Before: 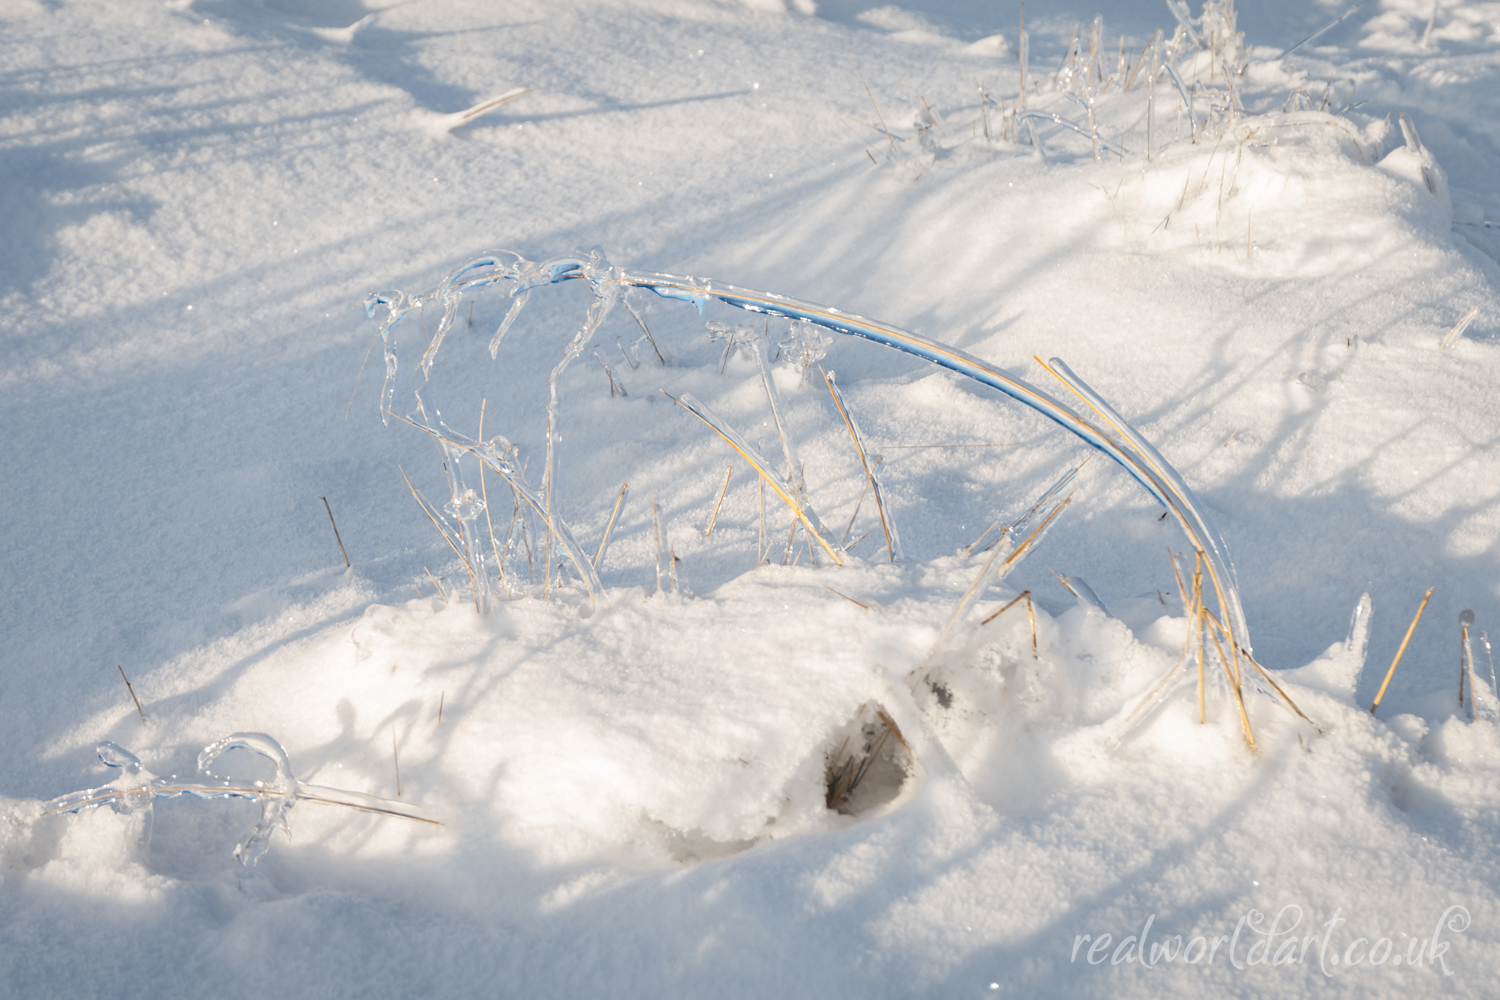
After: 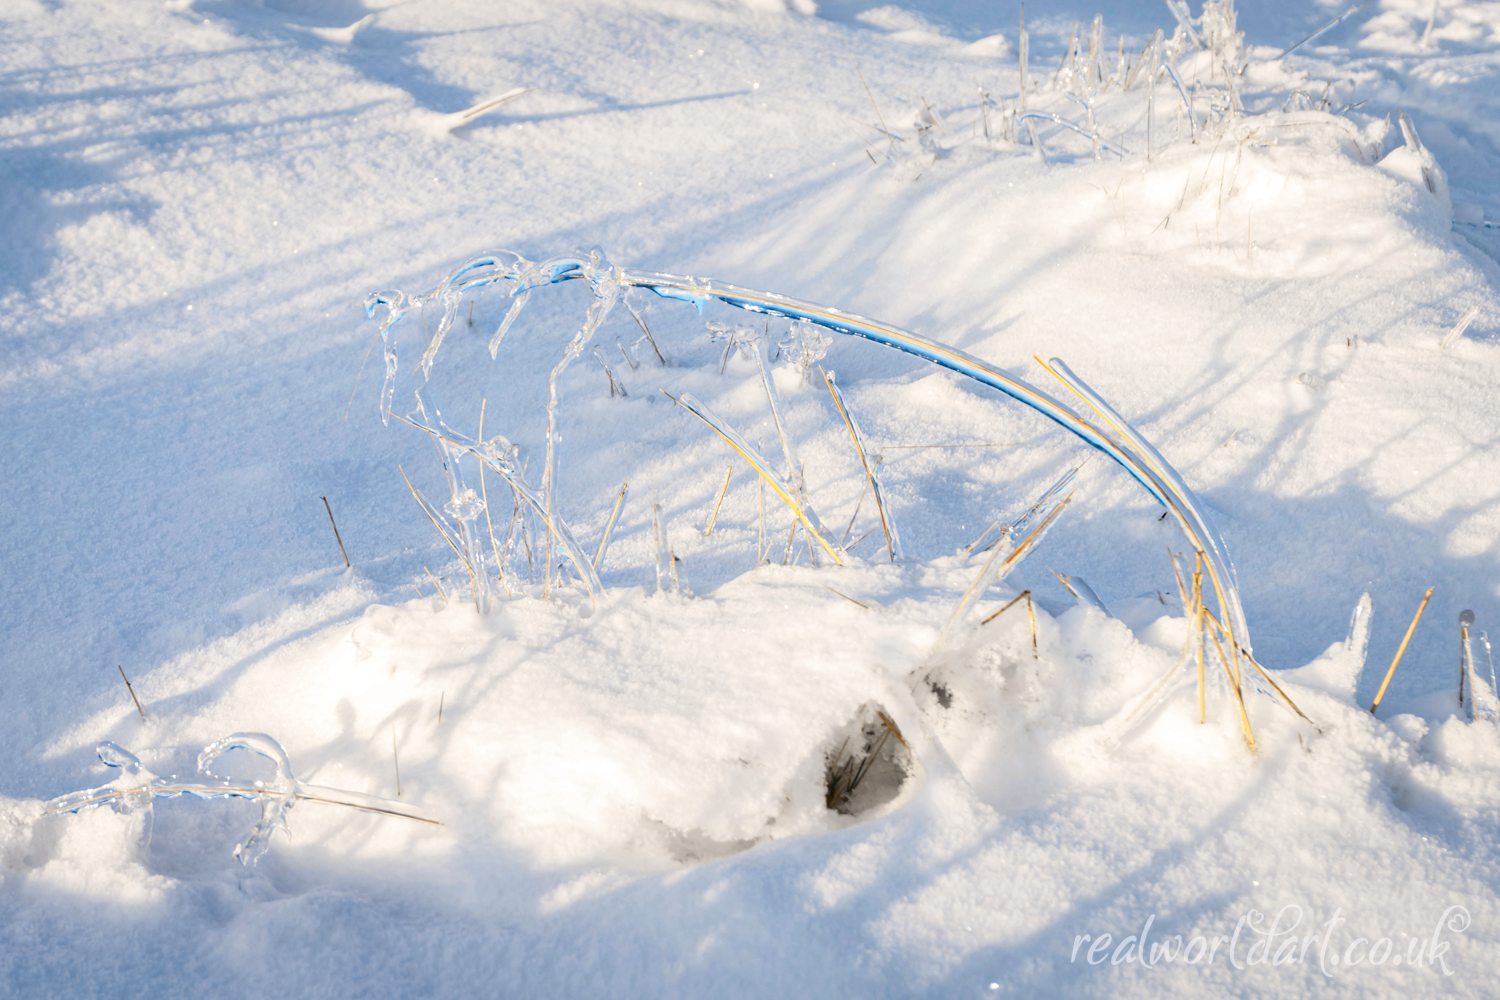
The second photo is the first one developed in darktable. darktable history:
local contrast: on, module defaults
tone curve: curves: ch0 [(0, 0.011) (0.139, 0.106) (0.295, 0.271) (0.499, 0.523) (0.739, 0.782) (0.857, 0.879) (1, 0.967)]; ch1 [(0, 0) (0.272, 0.249) (0.388, 0.385) (0.469, 0.456) (0.495, 0.497) (0.524, 0.518) (0.602, 0.623) (0.725, 0.779) (1, 1)]; ch2 [(0, 0) (0.125, 0.089) (0.353, 0.329) (0.443, 0.408) (0.502, 0.499) (0.548, 0.549) (0.608, 0.635) (1, 1)], color space Lab, independent channels, preserve colors none
exposure: black level correction 0.007, exposure 0.093 EV, compensate highlight preservation false
